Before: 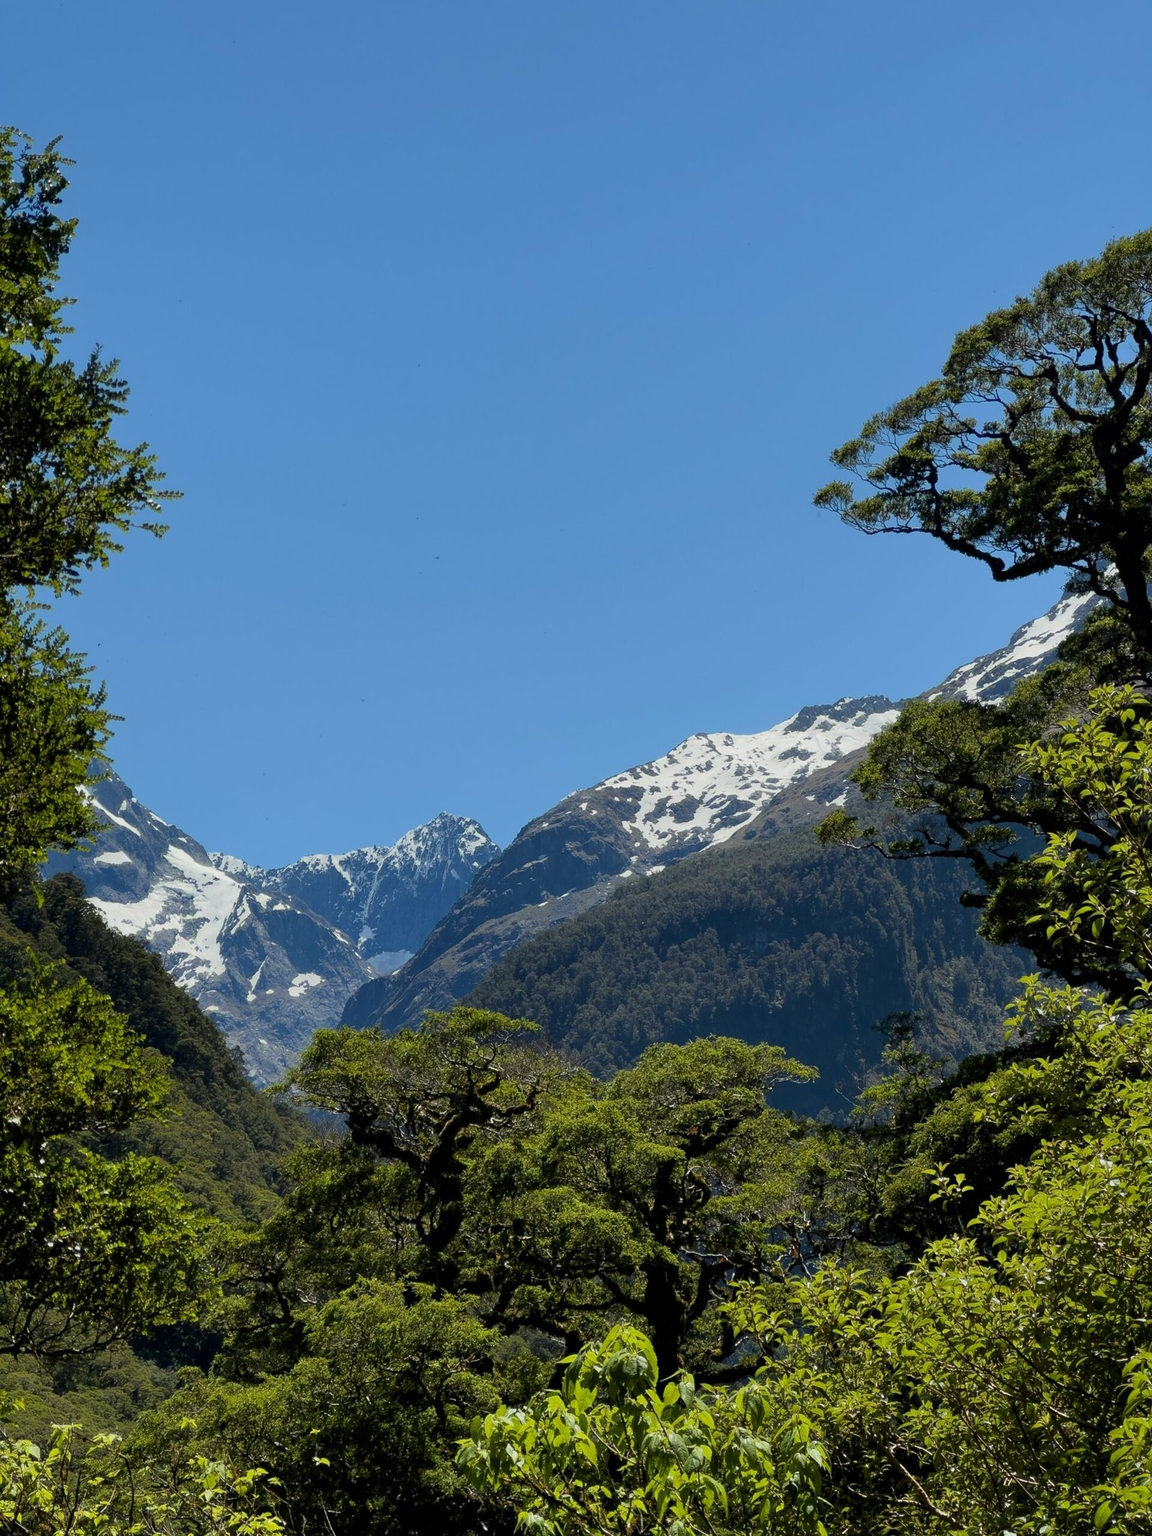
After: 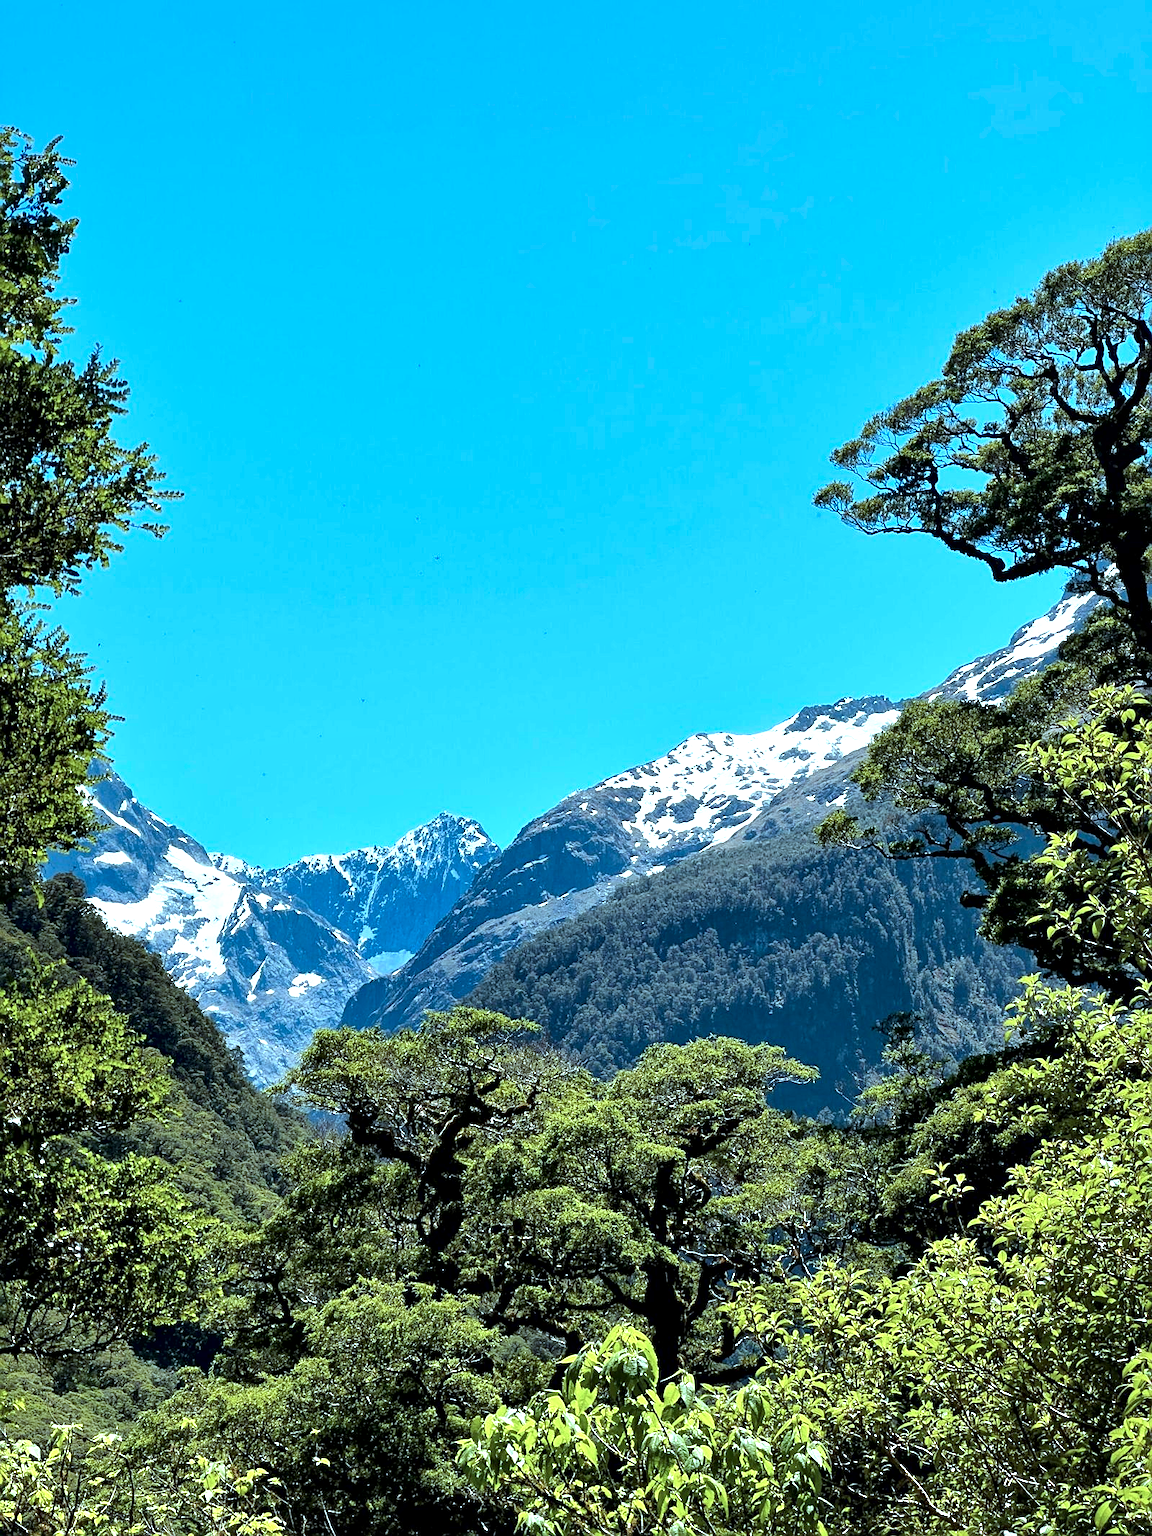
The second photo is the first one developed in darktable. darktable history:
color correction: highlights a* -10.4, highlights b* -19.7
exposure: exposure 1.148 EV, compensate highlight preservation false
sharpen: on, module defaults
local contrast: mode bilateral grid, contrast 49, coarseness 51, detail 150%, midtone range 0.2
